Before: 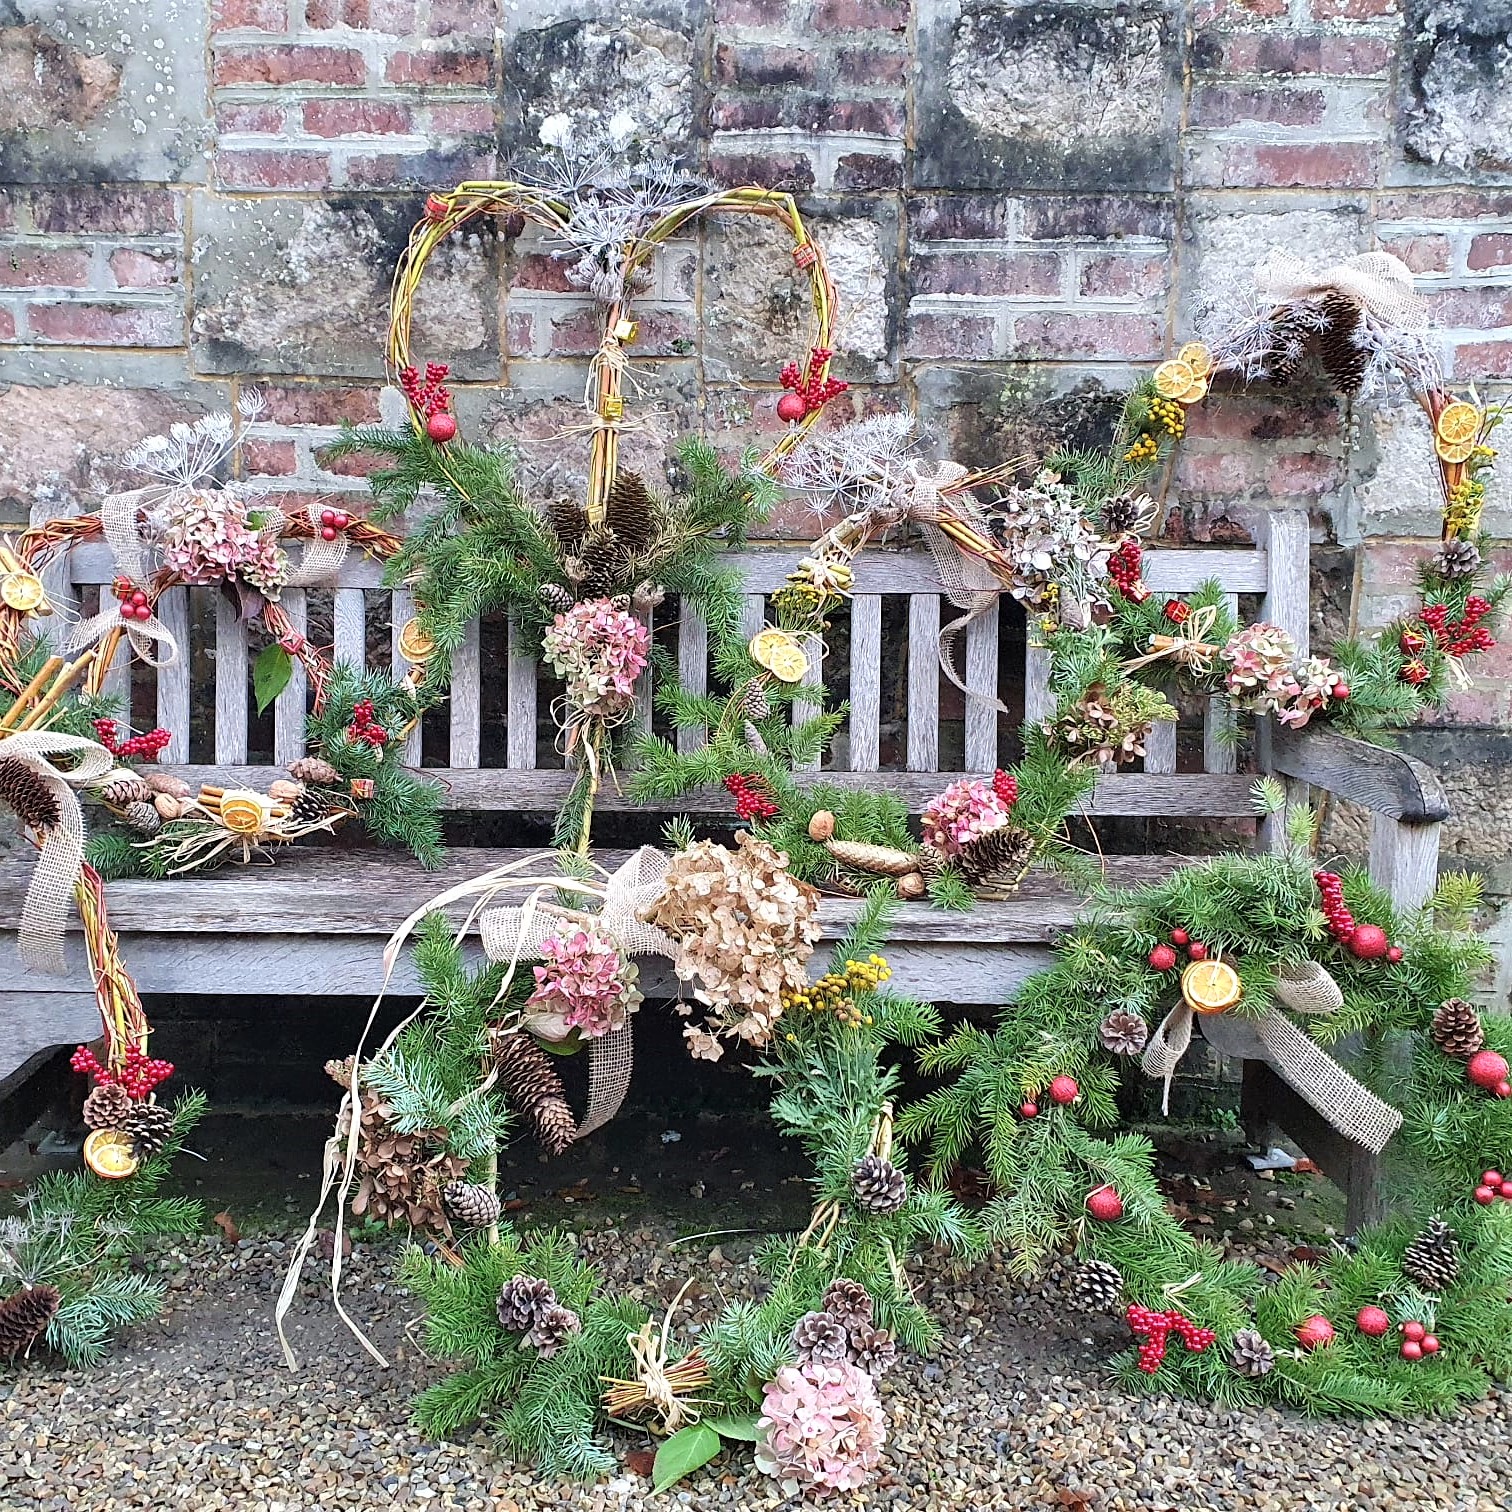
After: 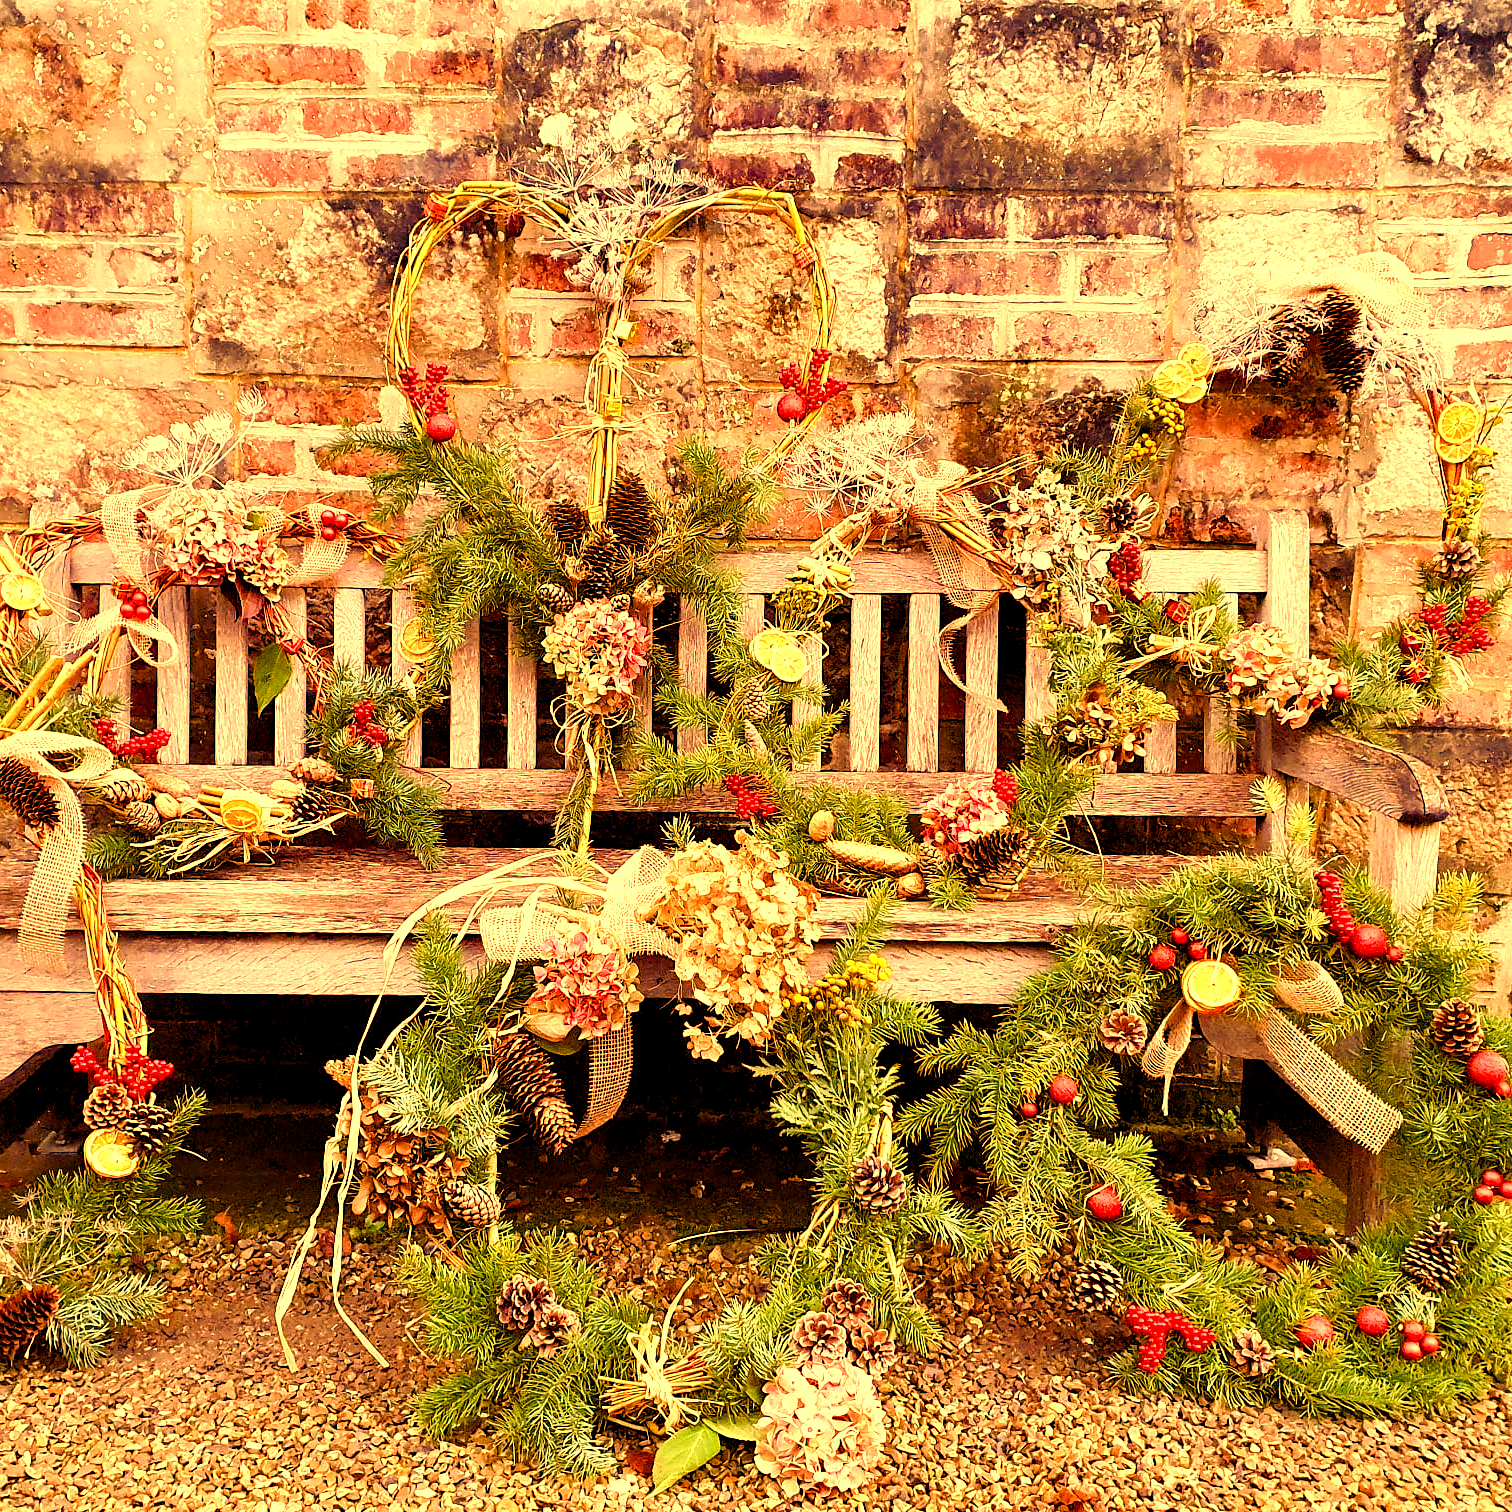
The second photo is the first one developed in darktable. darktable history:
white balance: red 1.467, blue 0.684
color balance rgb: shadows lift › luminance -21.66%, shadows lift › chroma 8.98%, shadows lift › hue 283.37°, power › chroma 1.55%, power › hue 25.59°, highlights gain › luminance 6.08%, highlights gain › chroma 2.55%, highlights gain › hue 90°, global offset › luminance -0.87%, perceptual saturation grading › global saturation 27.49%, perceptual saturation grading › highlights -28.39%, perceptual saturation grading › mid-tones 15.22%, perceptual saturation grading › shadows 33.98%, perceptual brilliance grading › highlights 10%, perceptual brilliance grading › mid-tones 5%
